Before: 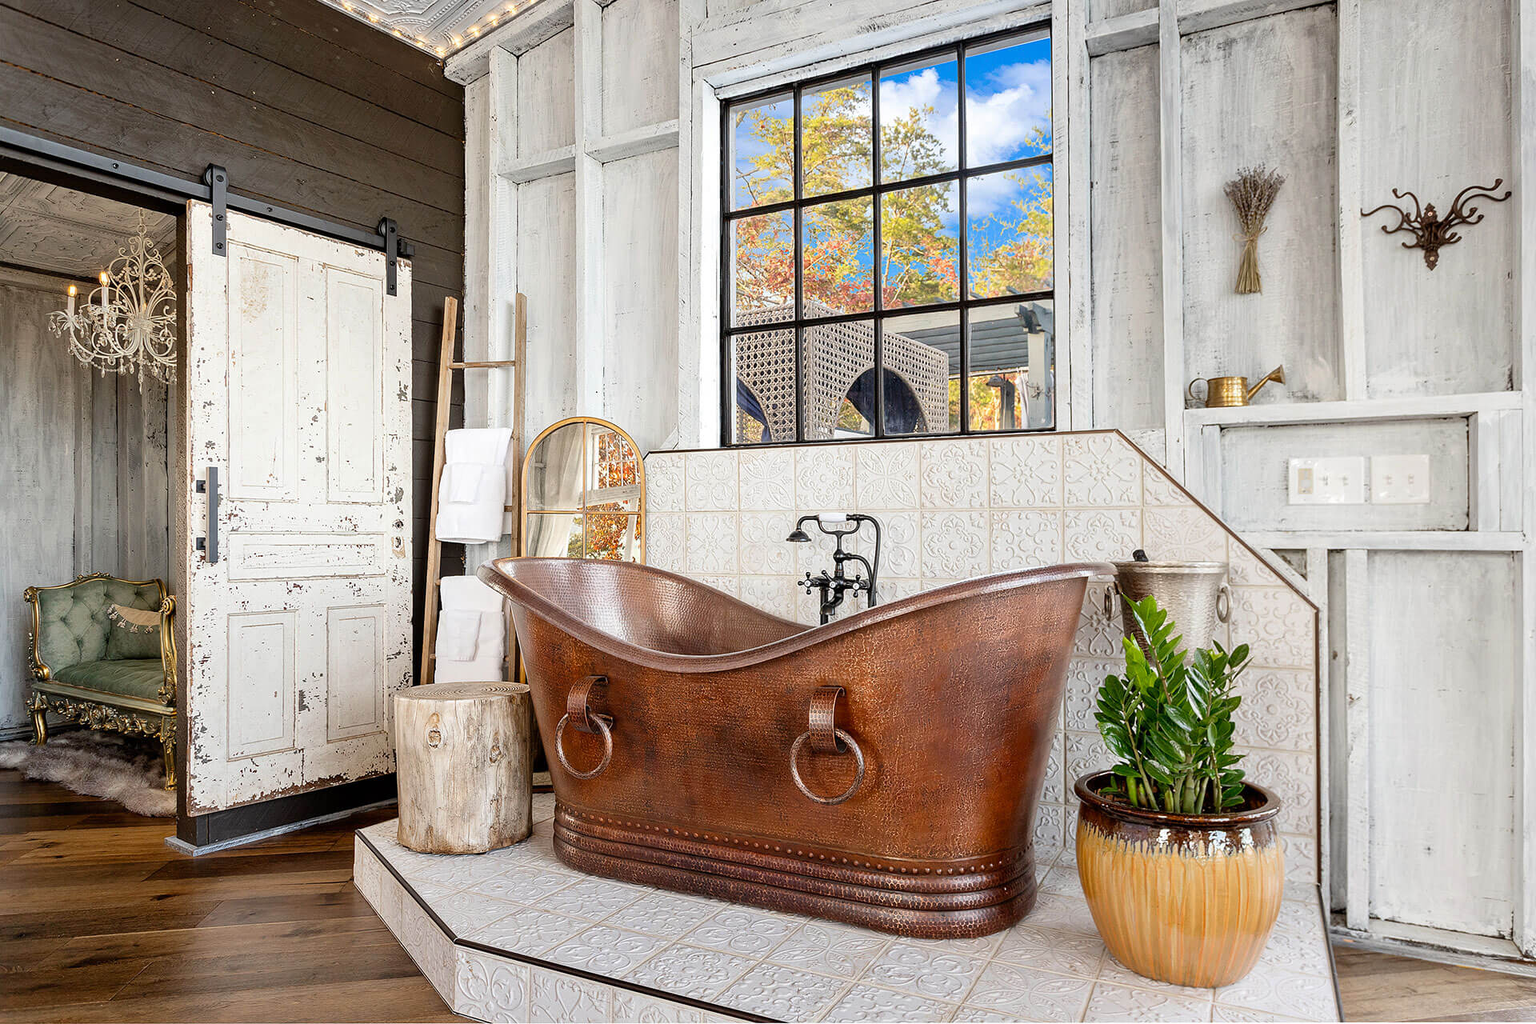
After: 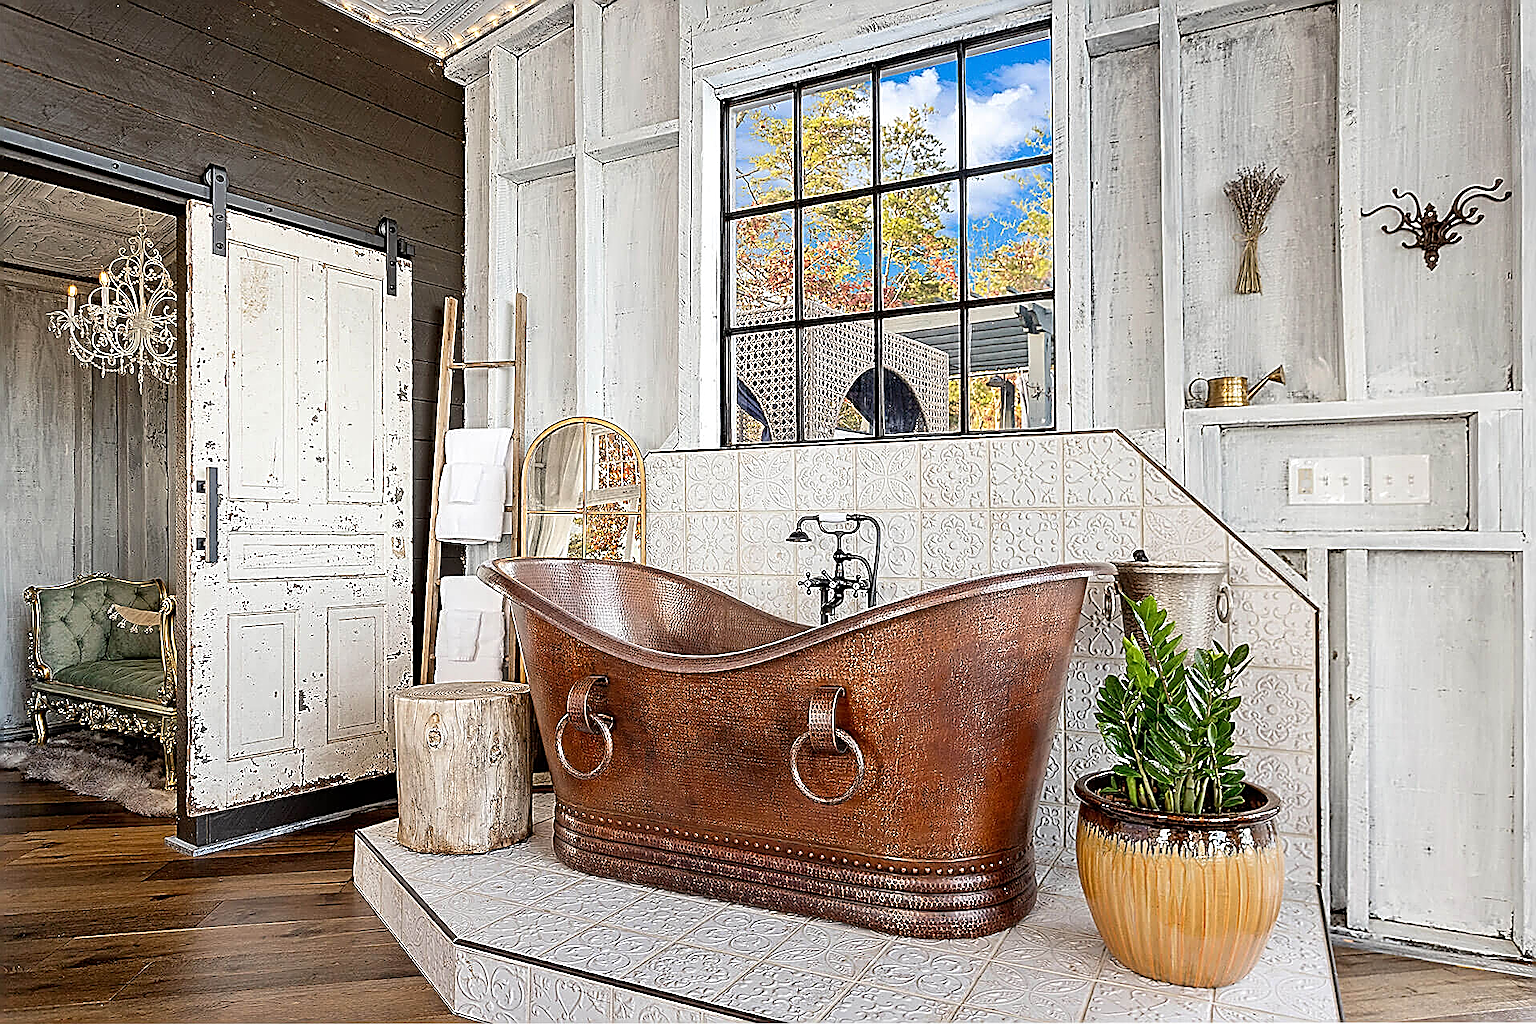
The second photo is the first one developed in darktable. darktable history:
sharpen: amount 1.982
tone equalizer: edges refinement/feathering 500, mask exposure compensation -1.57 EV, preserve details no
